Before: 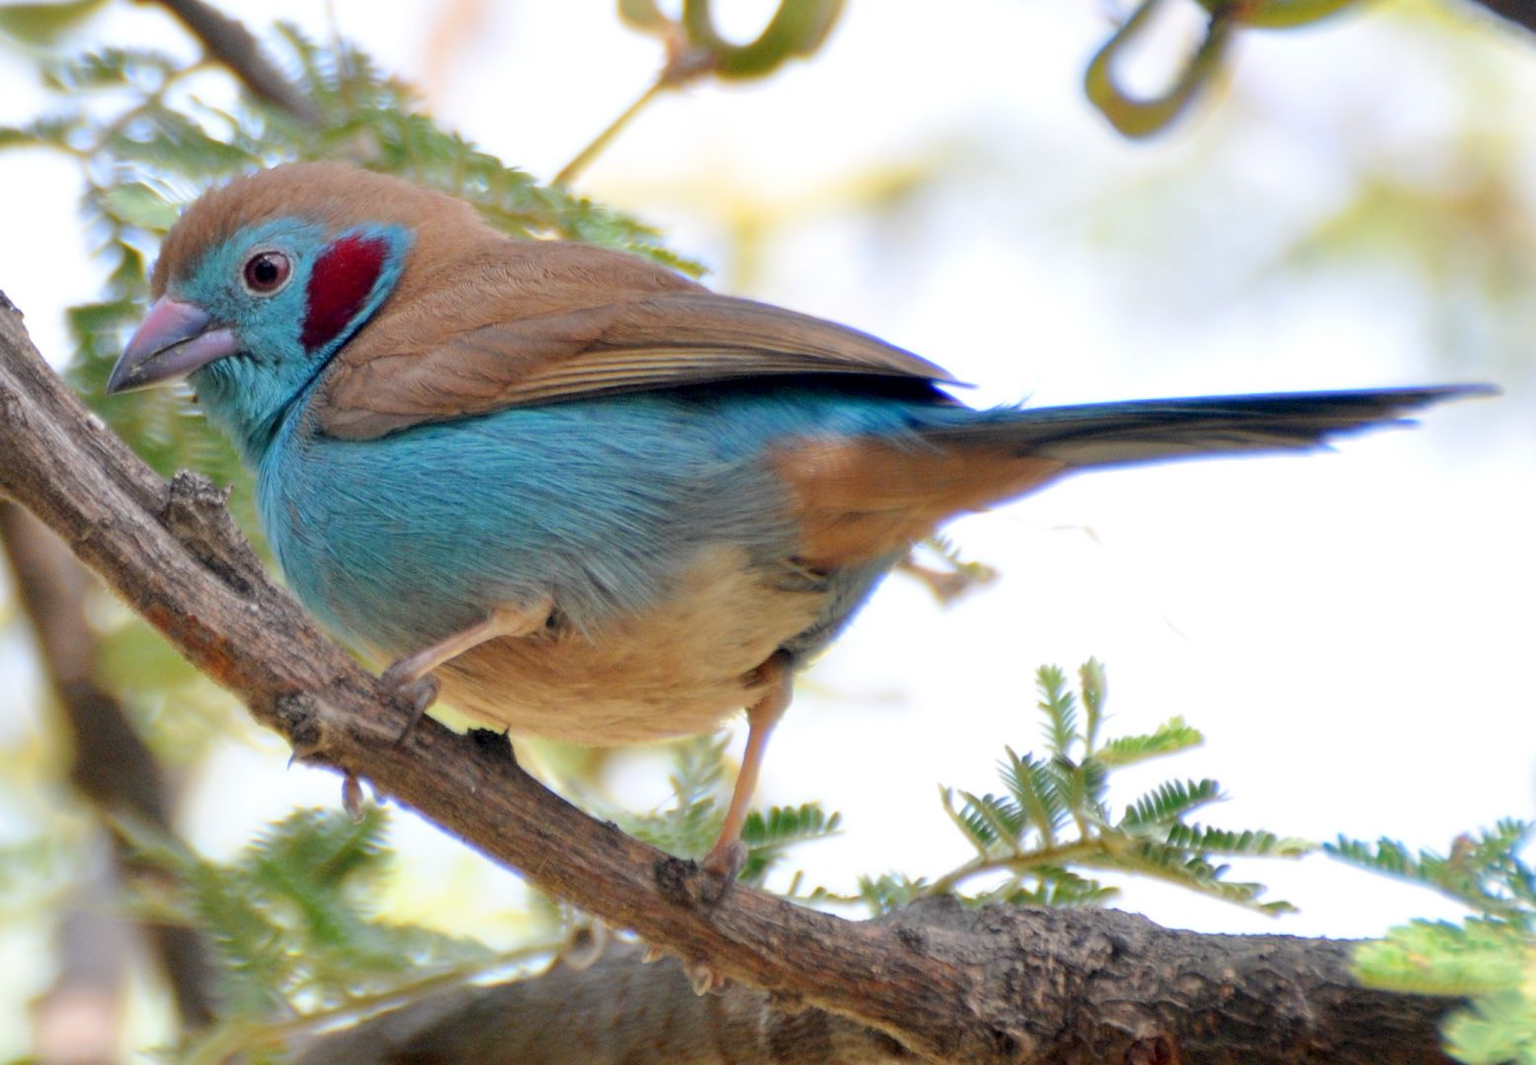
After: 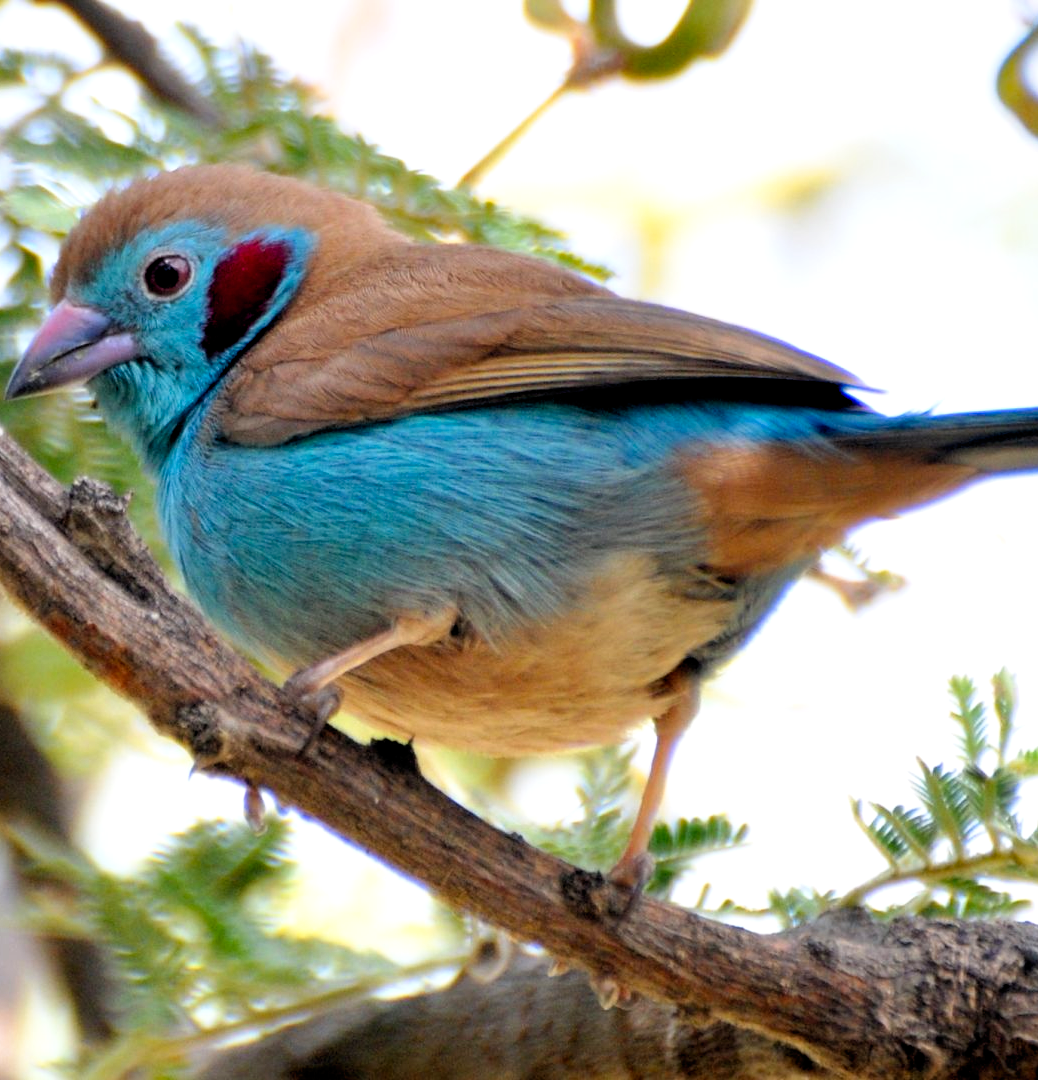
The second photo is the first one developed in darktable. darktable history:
rgb levels: levels [[0.01, 0.419, 0.839], [0, 0.5, 1], [0, 0.5, 1]]
tone curve: curves: ch0 [(0, 0) (0.003, 0) (0.011, 0.001) (0.025, 0.003) (0.044, 0.006) (0.069, 0.009) (0.1, 0.013) (0.136, 0.032) (0.177, 0.067) (0.224, 0.121) (0.277, 0.185) (0.335, 0.255) (0.399, 0.333) (0.468, 0.417) (0.543, 0.508) (0.623, 0.606) (0.709, 0.71) (0.801, 0.819) (0.898, 0.926) (1, 1)], preserve colors none
crop and rotate: left 6.617%, right 26.717%
